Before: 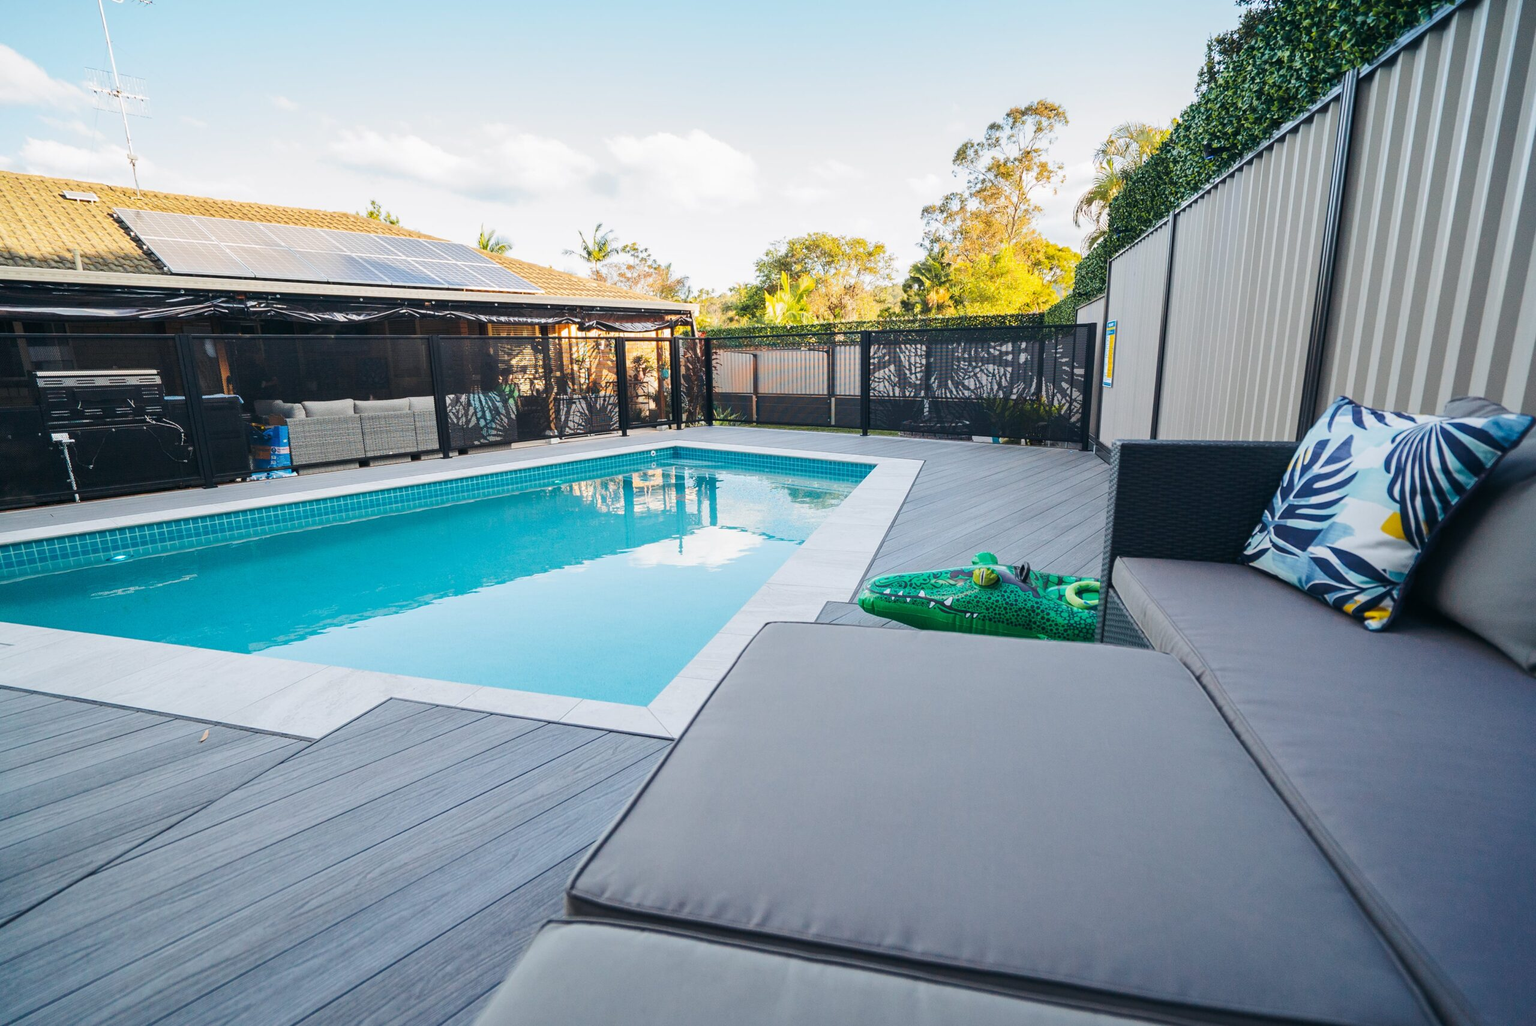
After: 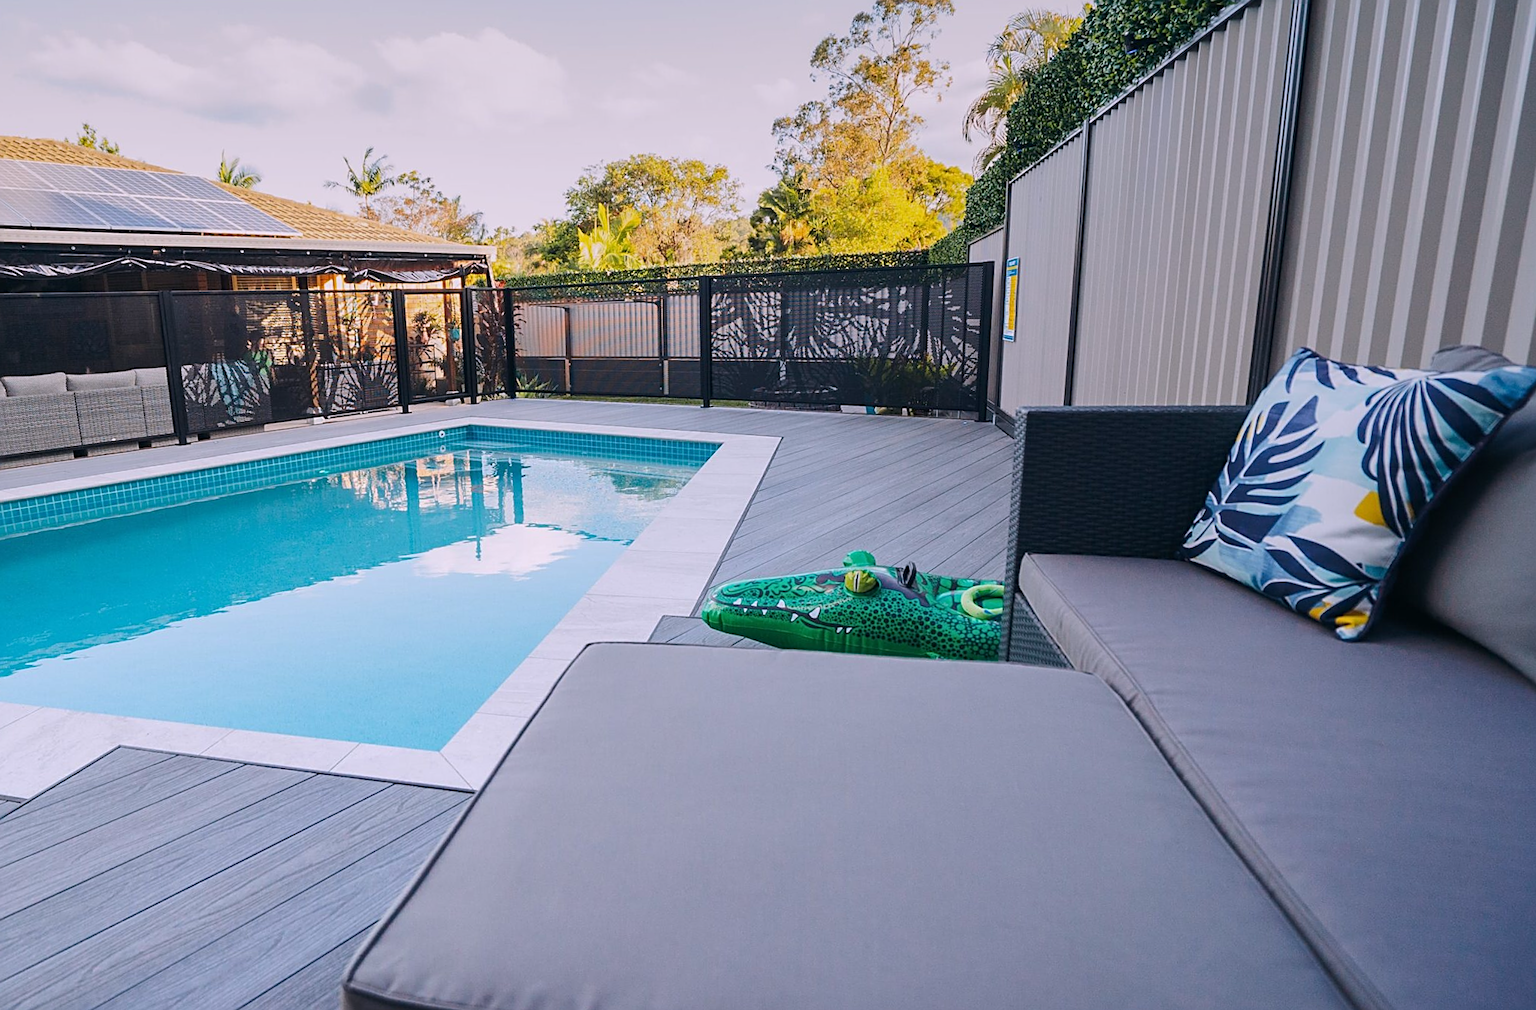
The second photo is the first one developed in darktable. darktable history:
white balance: red 1.05, blue 1.072
crop: left 19.159%, top 9.58%, bottom 9.58%
graduated density: on, module defaults
sharpen: on, module defaults
rotate and perspective: rotation -1°, crop left 0.011, crop right 0.989, crop top 0.025, crop bottom 0.975
